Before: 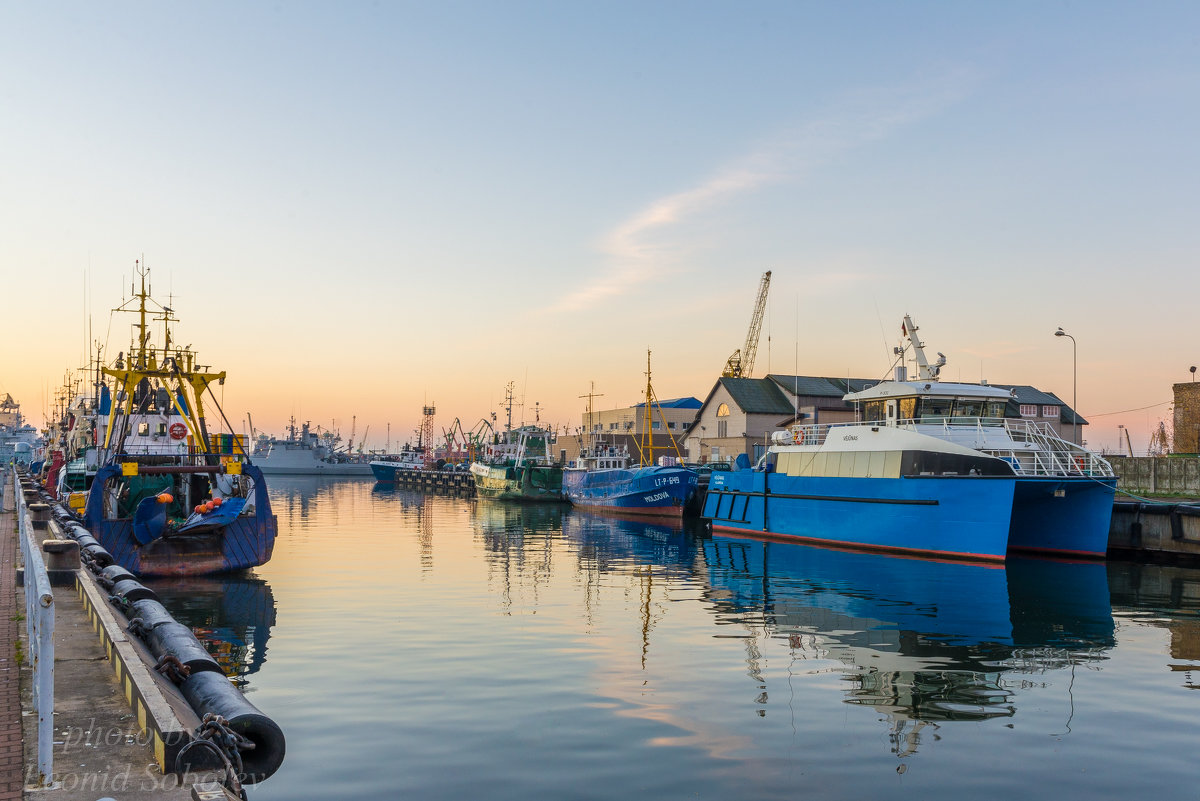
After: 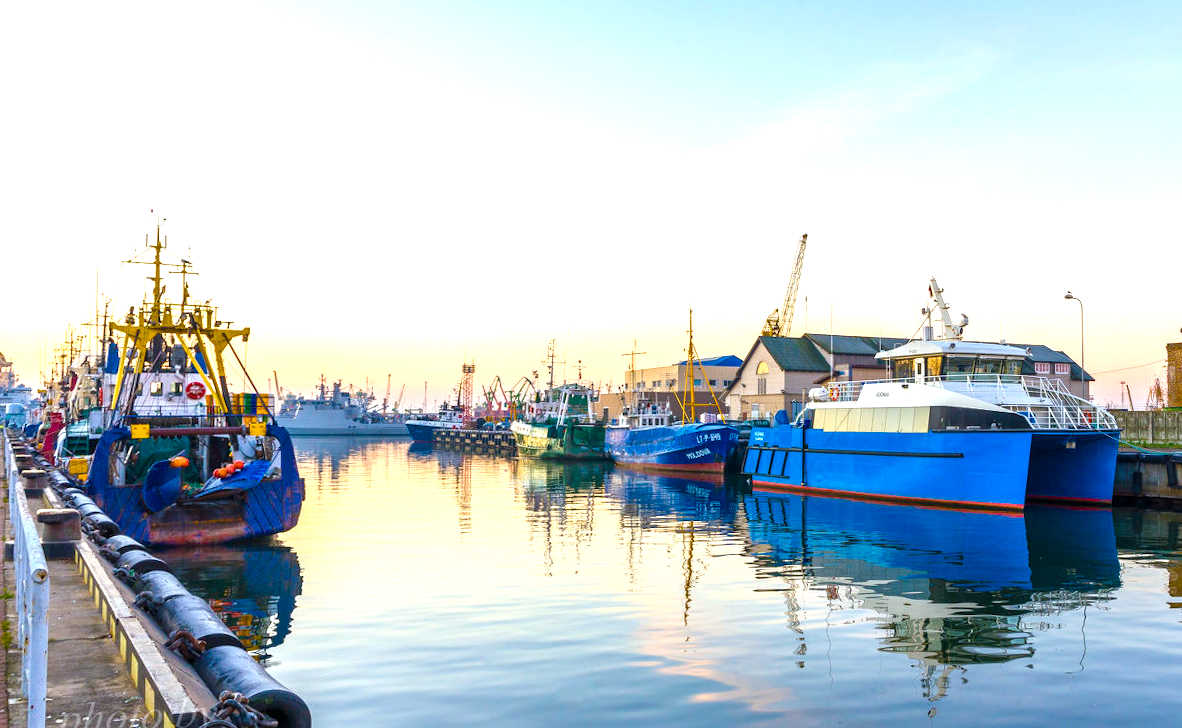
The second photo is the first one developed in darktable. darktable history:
white balance: red 0.98, blue 1.034
rotate and perspective: rotation -0.013°, lens shift (vertical) -0.027, lens shift (horizontal) 0.178, crop left 0.016, crop right 0.989, crop top 0.082, crop bottom 0.918
color balance rgb: linear chroma grading › shadows -2.2%, linear chroma grading › highlights -15%, linear chroma grading › global chroma -10%, linear chroma grading › mid-tones -10%, perceptual saturation grading › global saturation 45%, perceptual saturation grading › highlights -50%, perceptual saturation grading › shadows 30%, perceptual brilliance grading › global brilliance 18%, global vibrance 45%
exposure: exposure 0.376 EV, compensate highlight preservation false
